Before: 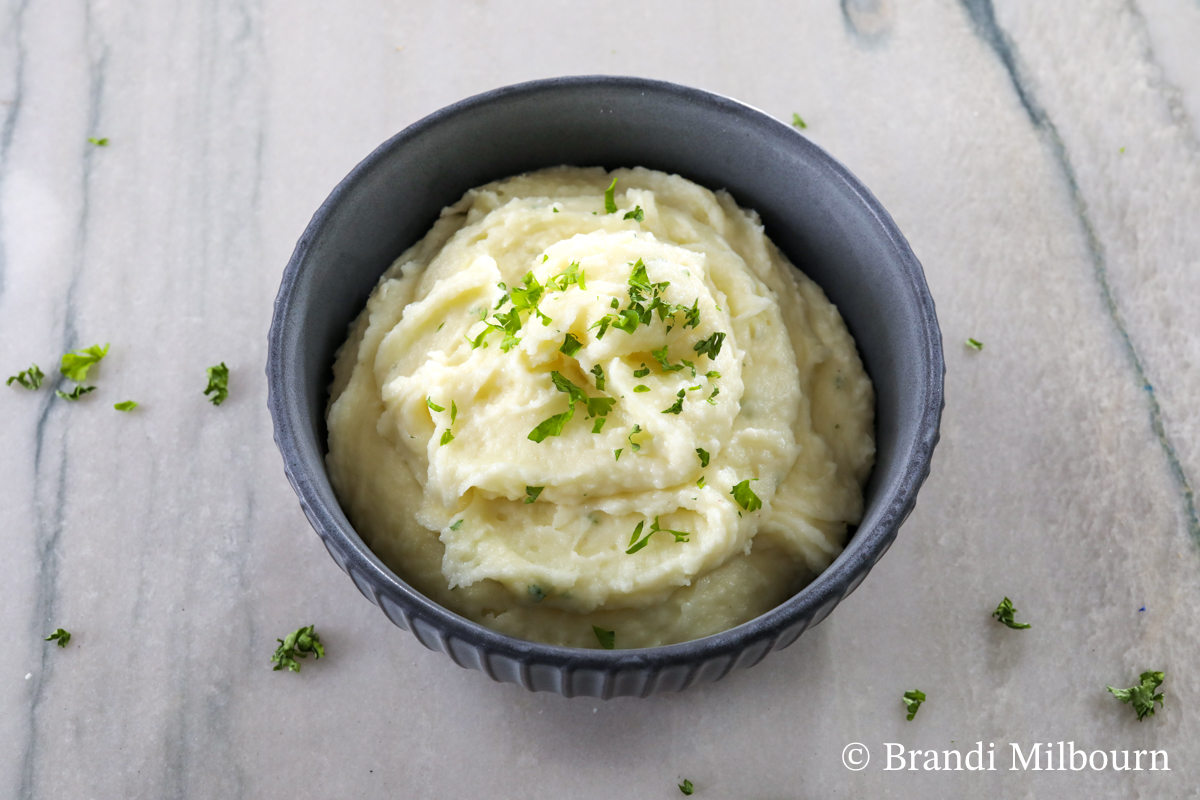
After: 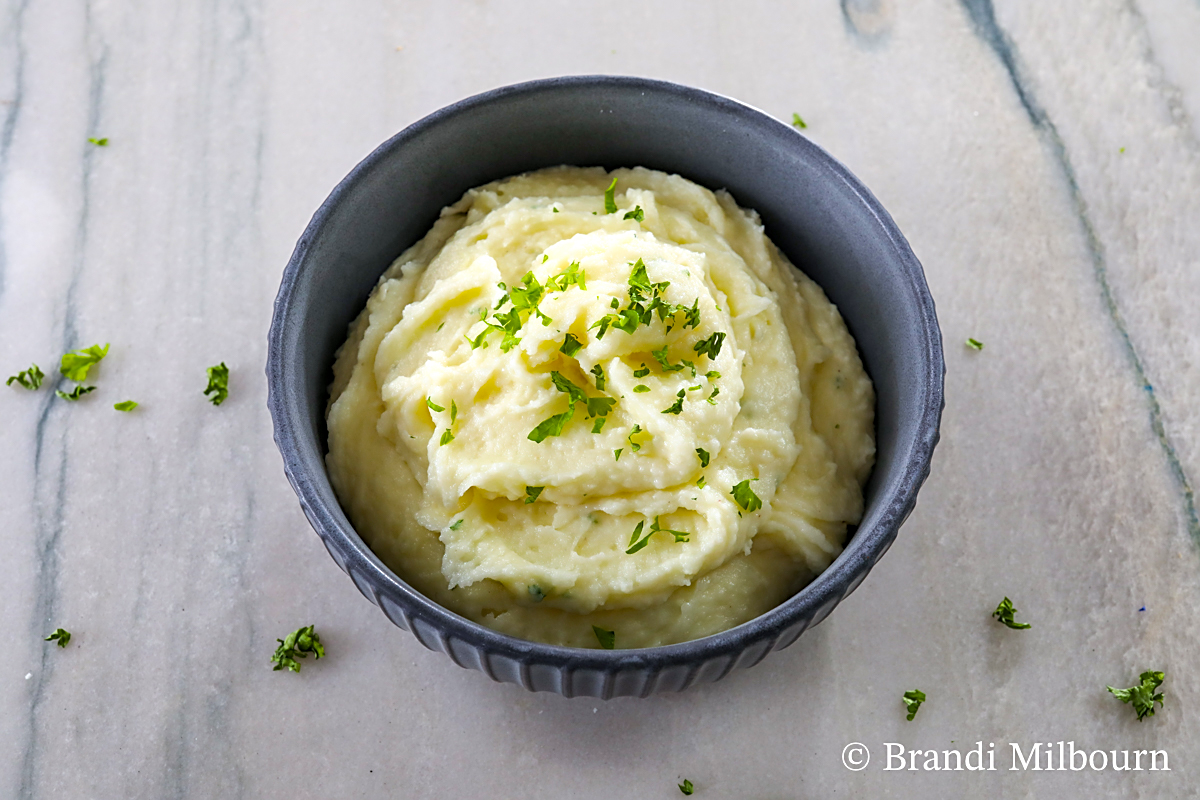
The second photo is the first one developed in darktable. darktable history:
exposure: black level correction 0.001, compensate highlight preservation false
color balance rgb: perceptual saturation grading › global saturation 31.219%
sharpen: on, module defaults
